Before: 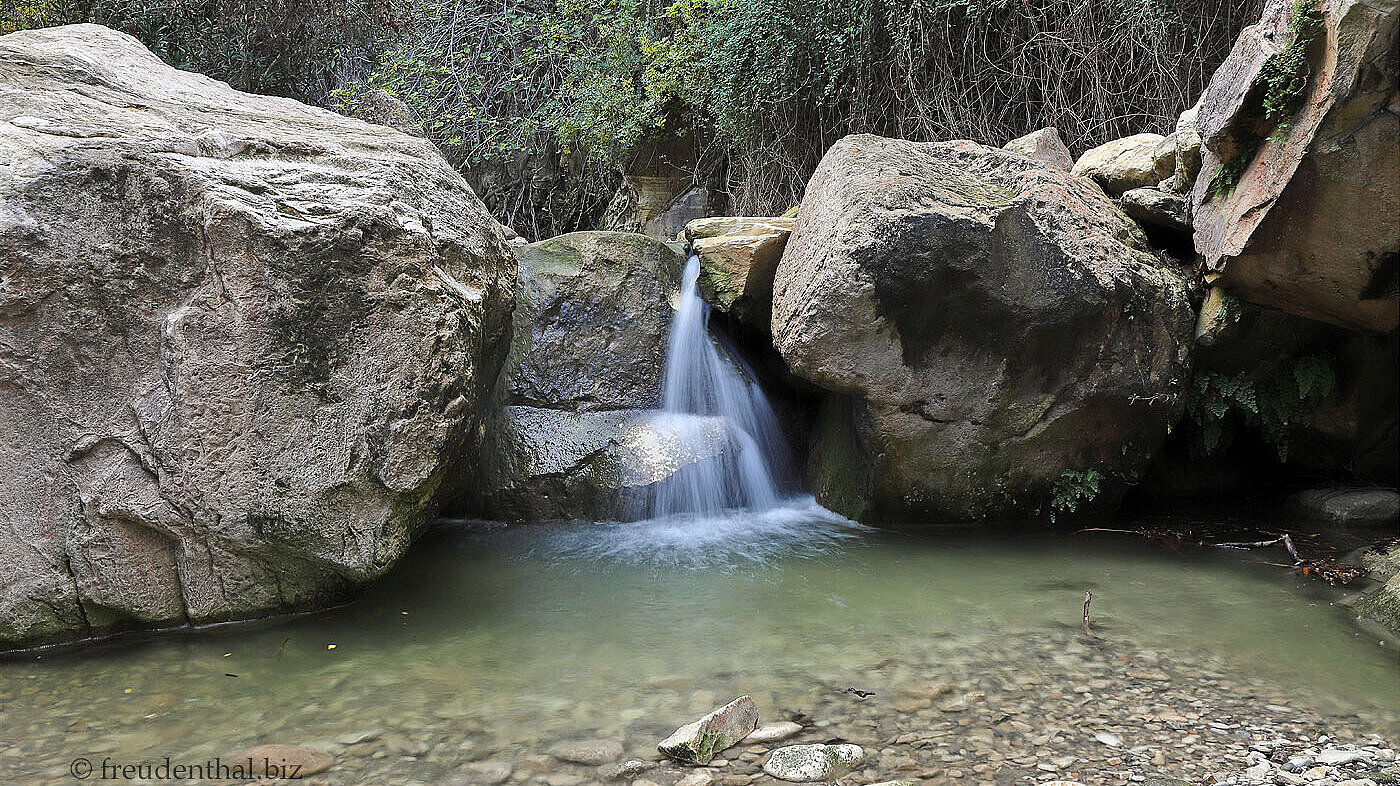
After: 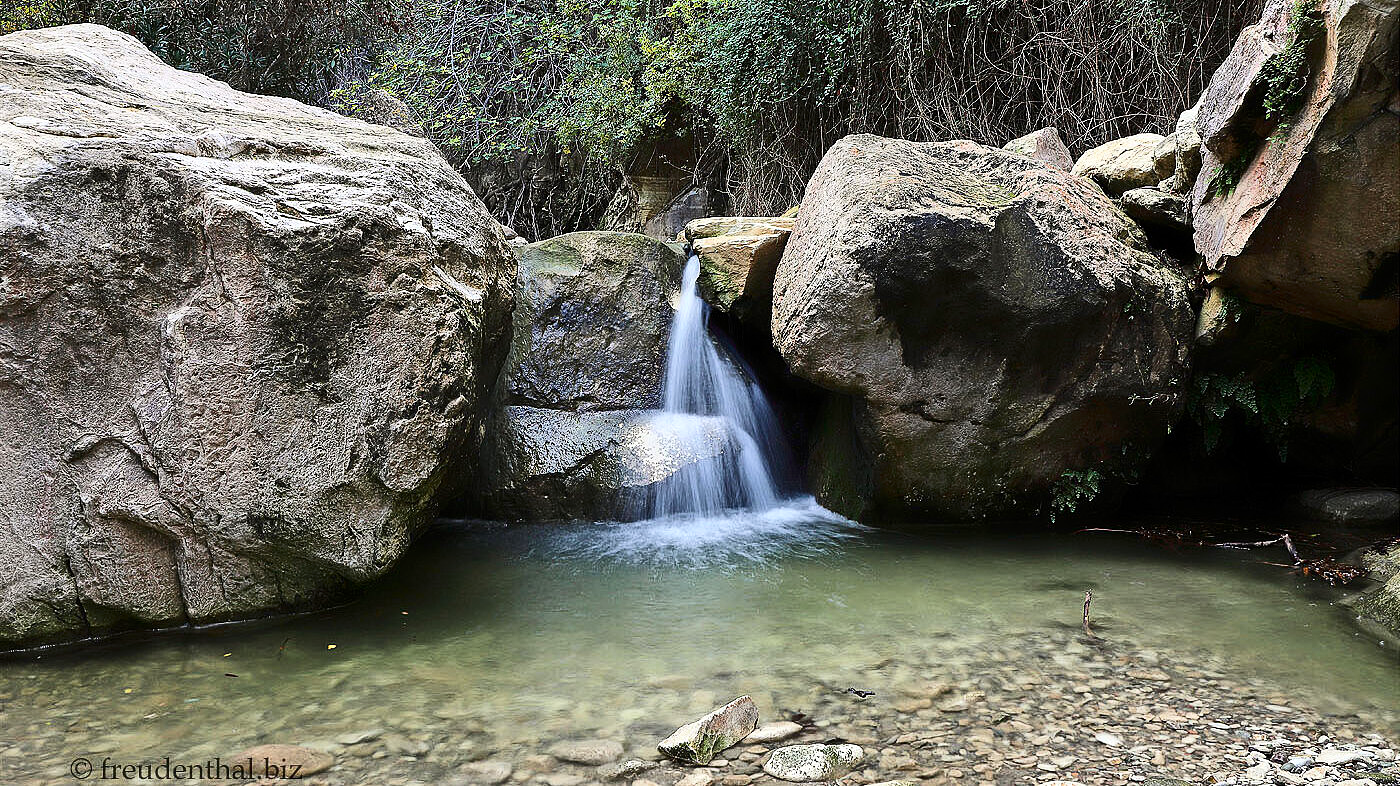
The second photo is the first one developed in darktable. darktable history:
tone equalizer: on, module defaults
contrast brightness saturation: contrast 0.28
velvia: strength 15%
